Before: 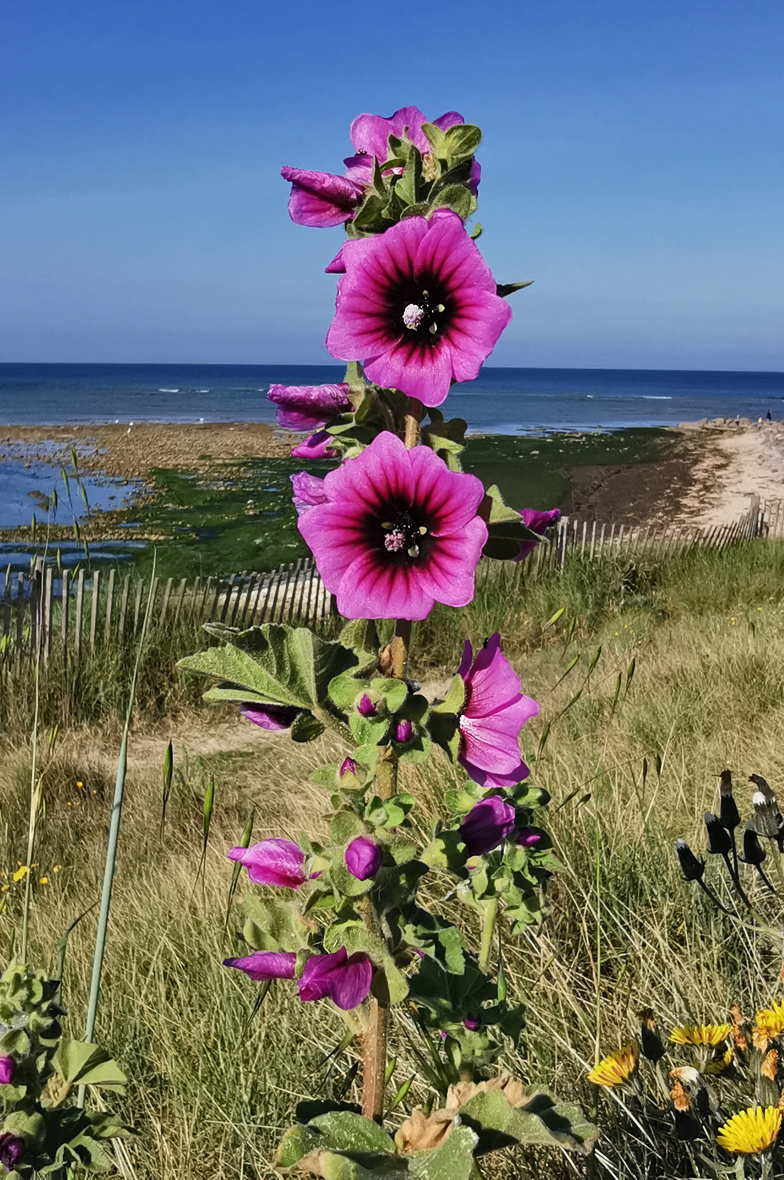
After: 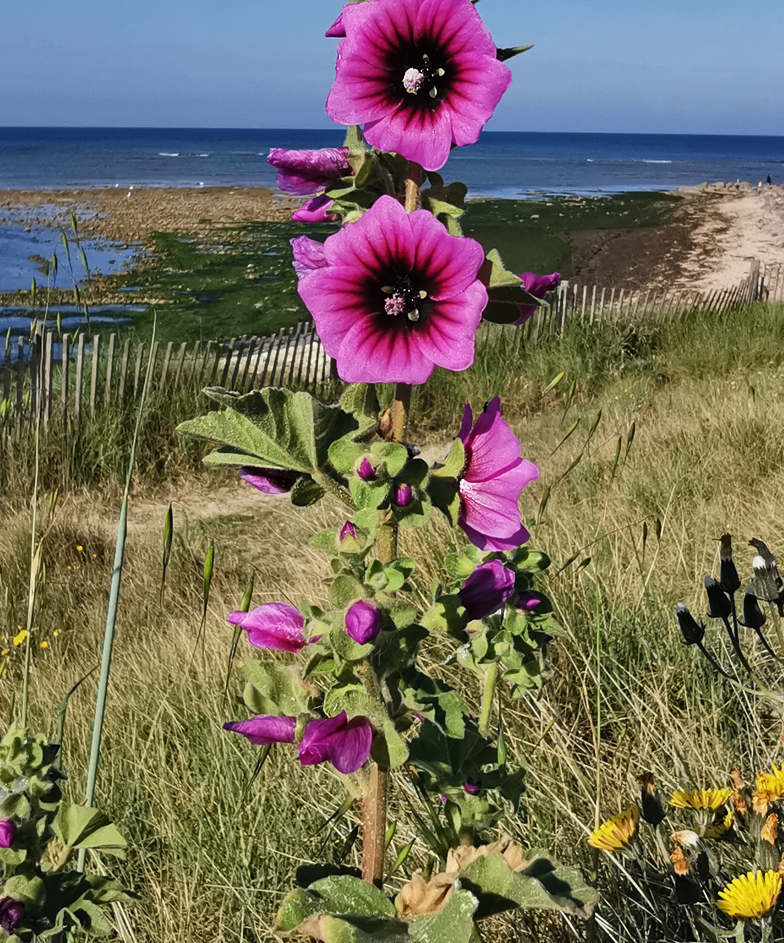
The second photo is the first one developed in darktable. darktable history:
crop and rotate: top 20.066%
